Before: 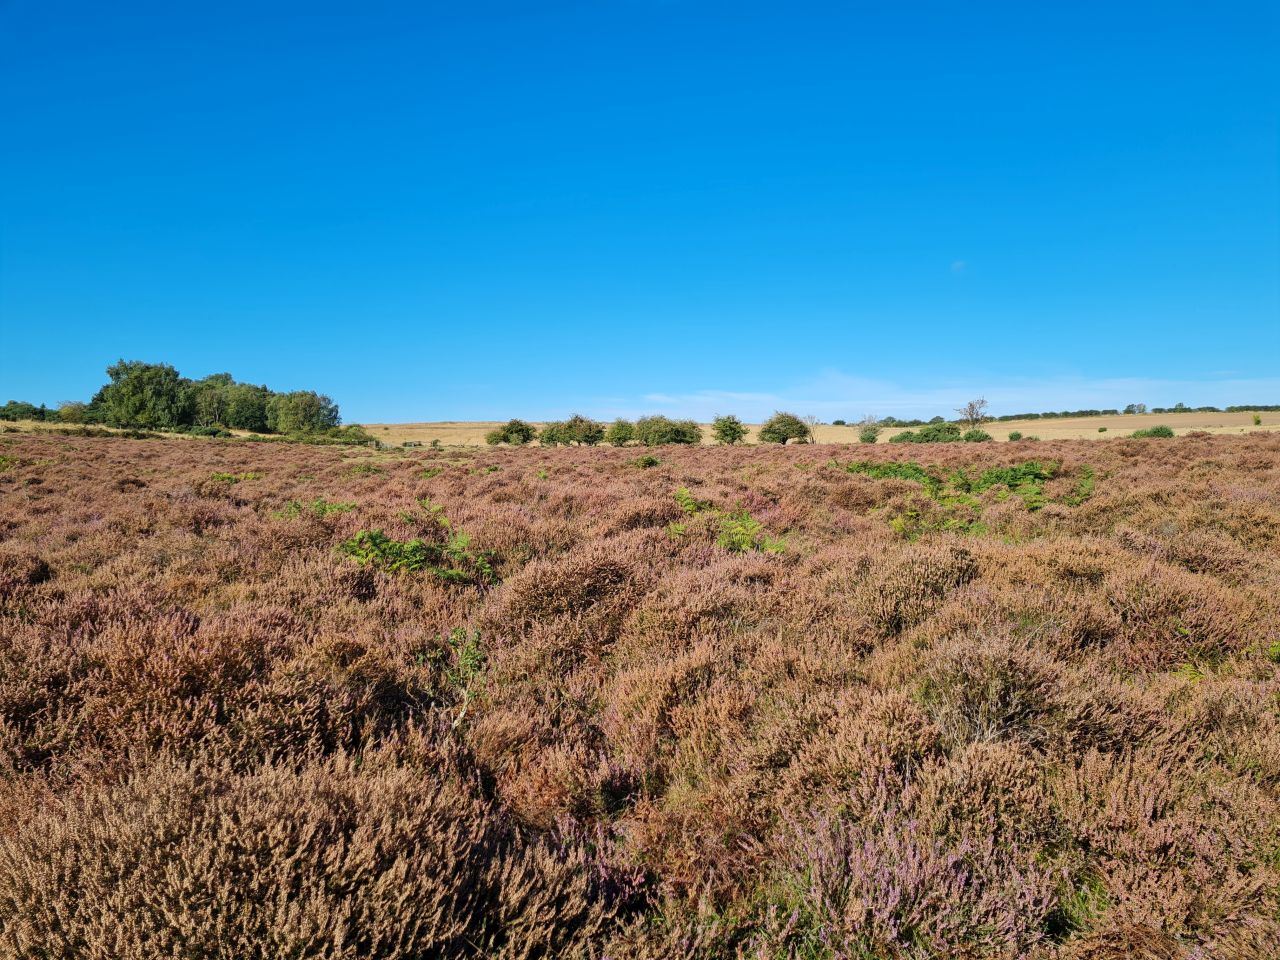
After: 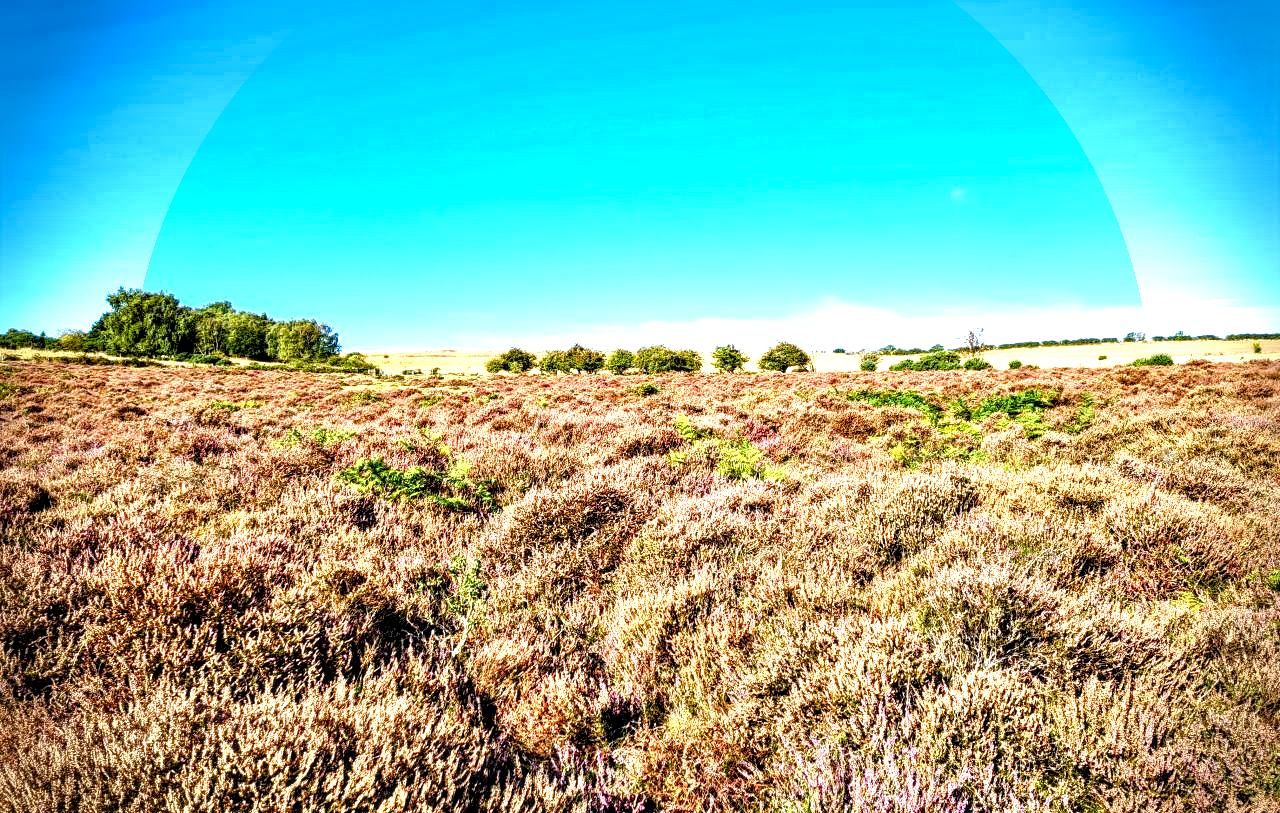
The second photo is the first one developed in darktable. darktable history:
vignetting: fall-off radius 31.26%, brightness -0.597, saturation -0.002, dithering 8-bit output, unbound false
local contrast: highlights 22%, detail 150%
exposure: black level correction 0, exposure 1.445 EV, compensate highlight preservation false
contrast equalizer: y [[0.6 ×6], [0.55 ×6], [0 ×6], [0 ×6], [0 ×6]]
color balance rgb: power › luminance -3.63%, power › chroma 0.584%, power › hue 38.07°, perceptual saturation grading › global saturation 24.098%, perceptual saturation grading › highlights -23.956%, perceptual saturation grading › mid-tones 24.121%, perceptual saturation grading › shadows 40.491%, global vibrance 9.385%
crop: top 7.56%, bottom 7.717%
